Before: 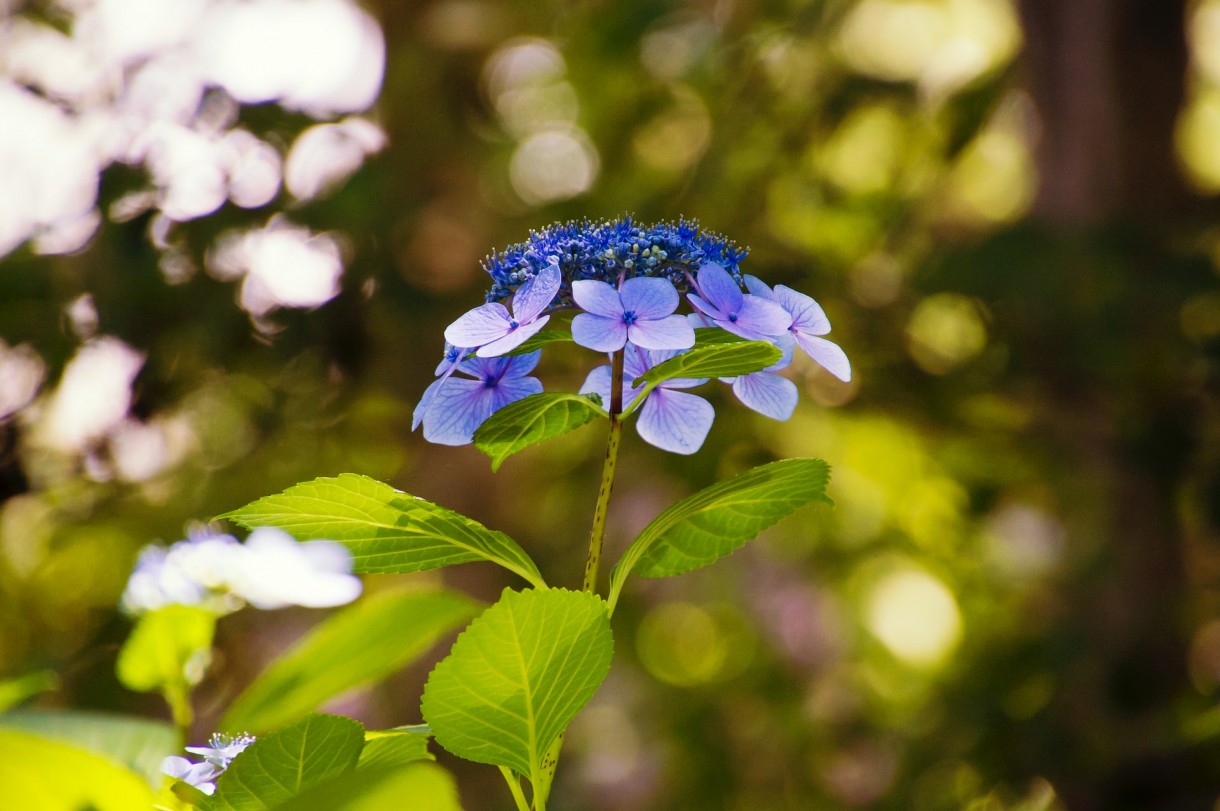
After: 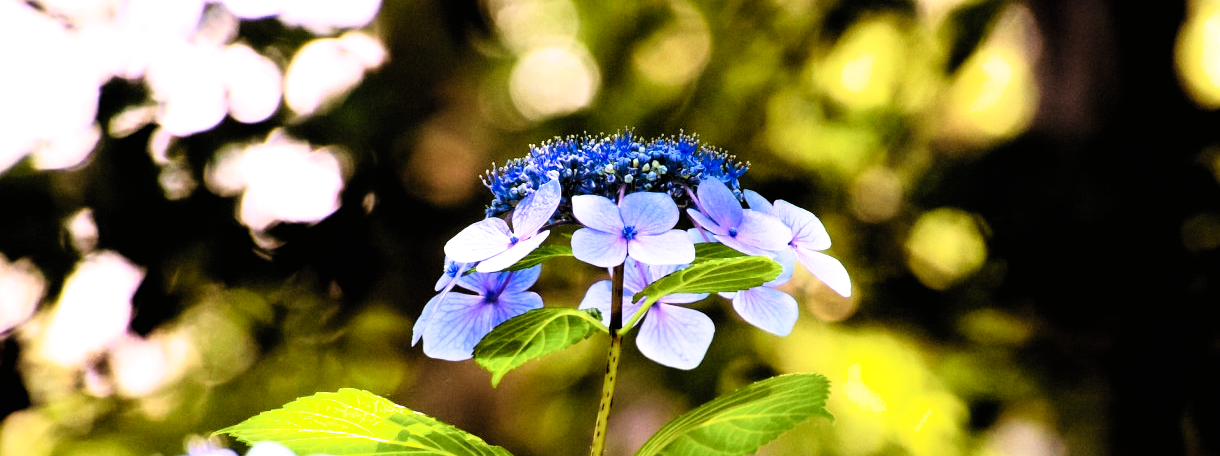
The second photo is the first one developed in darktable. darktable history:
tone equalizer: -8 EV -0.386 EV, -7 EV -0.417 EV, -6 EV -0.303 EV, -5 EV -0.204 EV, -3 EV 0.206 EV, -2 EV 0.339 EV, -1 EV 0.391 EV, +0 EV 0.402 EV
crop and rotate: top 10.499%, bottom 33.163%
filmic rgb: black relative exposure -3.57 EV, white relative exposure 2.28 EV, threshold 3.05 EV, hardness 3.4, enable highlight reconstruction true
contrast brightness saturation: contrast 0.199, brightness 0.164, saturation 0.216
